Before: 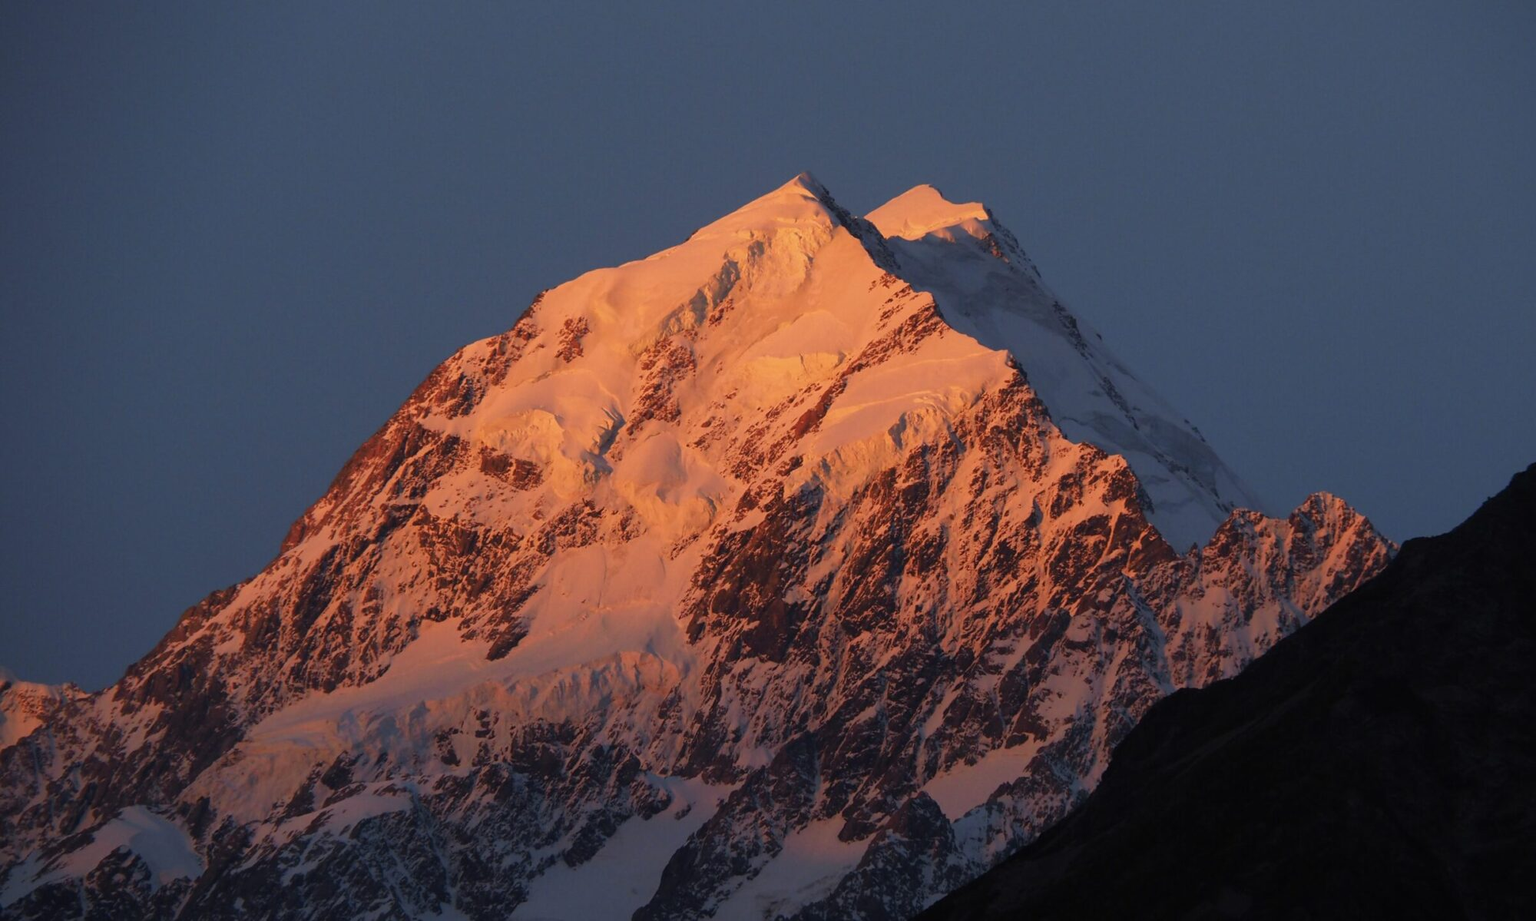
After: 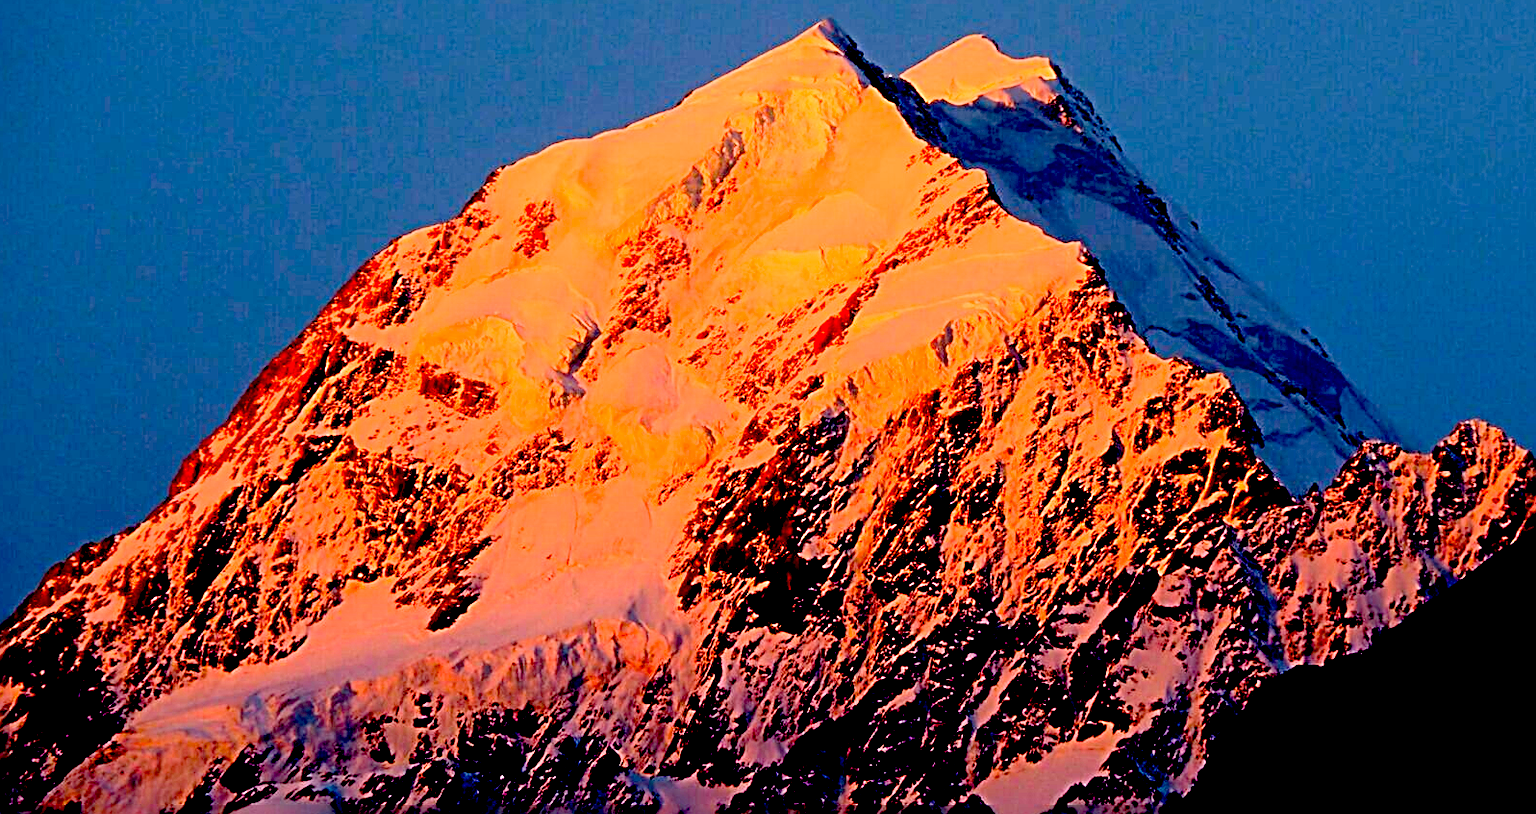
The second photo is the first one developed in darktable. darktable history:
sharpen: radius 3.964
exposure: black level correction 0.044, exposure -0.23 EV, compensate exposure bias true, compensate highlight preservation false
crop: left 9.479%, top 17.036%, right 10.662%, bottom 12.297%
tone equalizer: -8 EV 1.99 EV, -7 EV 2 EV, -6 EV 1.99 EV, -5 EV 1.96 EV, -4 EV 2 EV, -3 EV 1.48 EV, -2 EV 0.981 EV, -1 EV 0.485 EV, edges refinement/feathering 500, mask exposure compensation -1.57 EV, preserve details no
